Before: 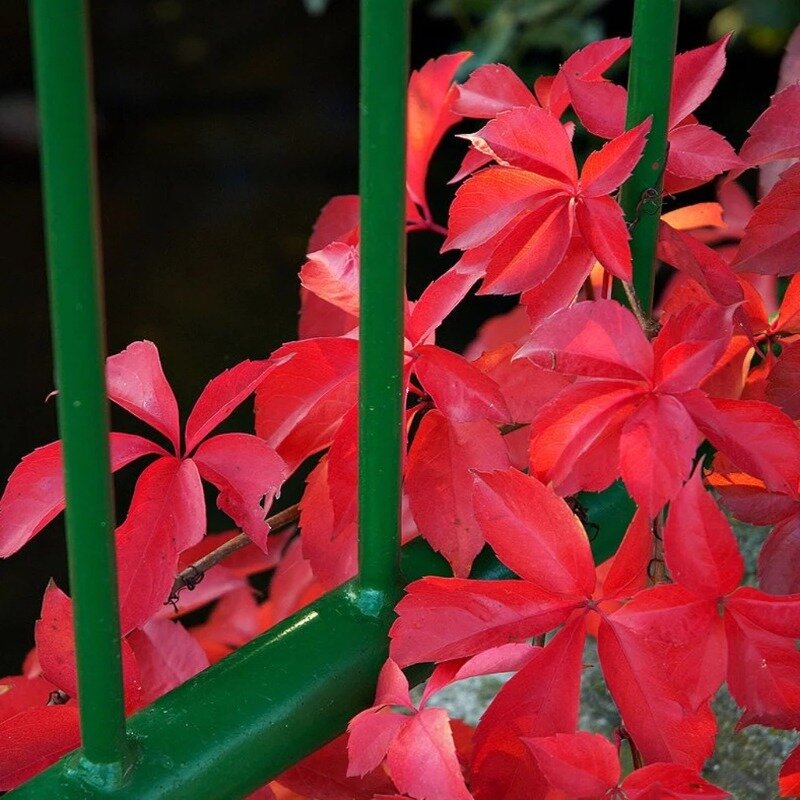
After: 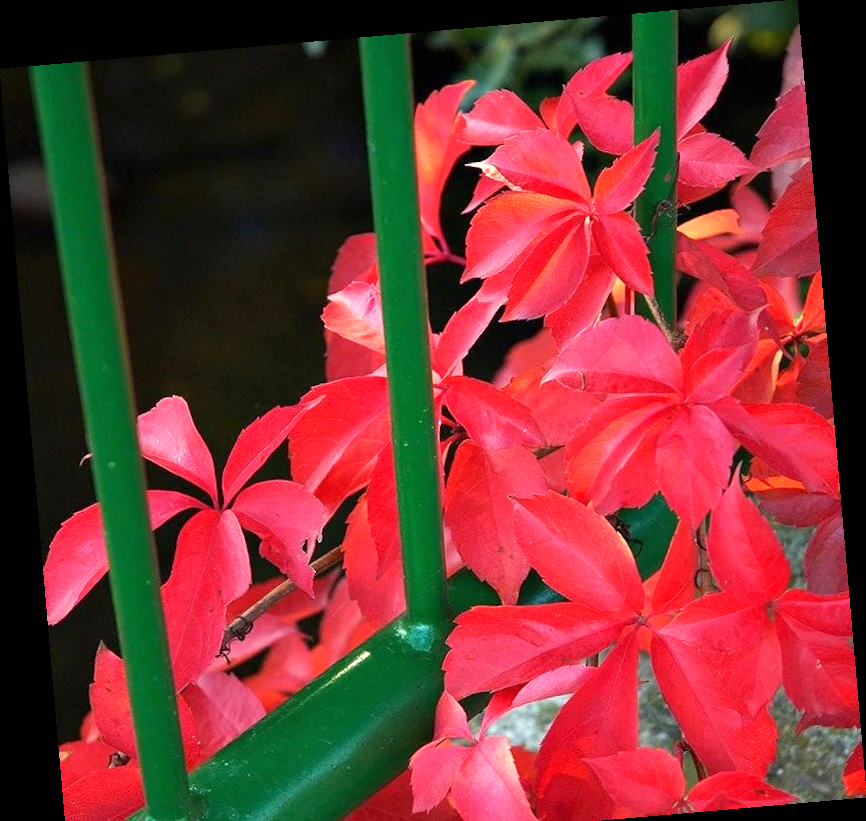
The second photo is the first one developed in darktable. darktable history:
exposure: black level correction 0, exposure 0.7 EV, compensate exposure bias true, compensate highlight preservation false
rotate and perspective: rotation -4.98°, automatic cropping off
crop and rotate: top 0%, bottom 5.097%
